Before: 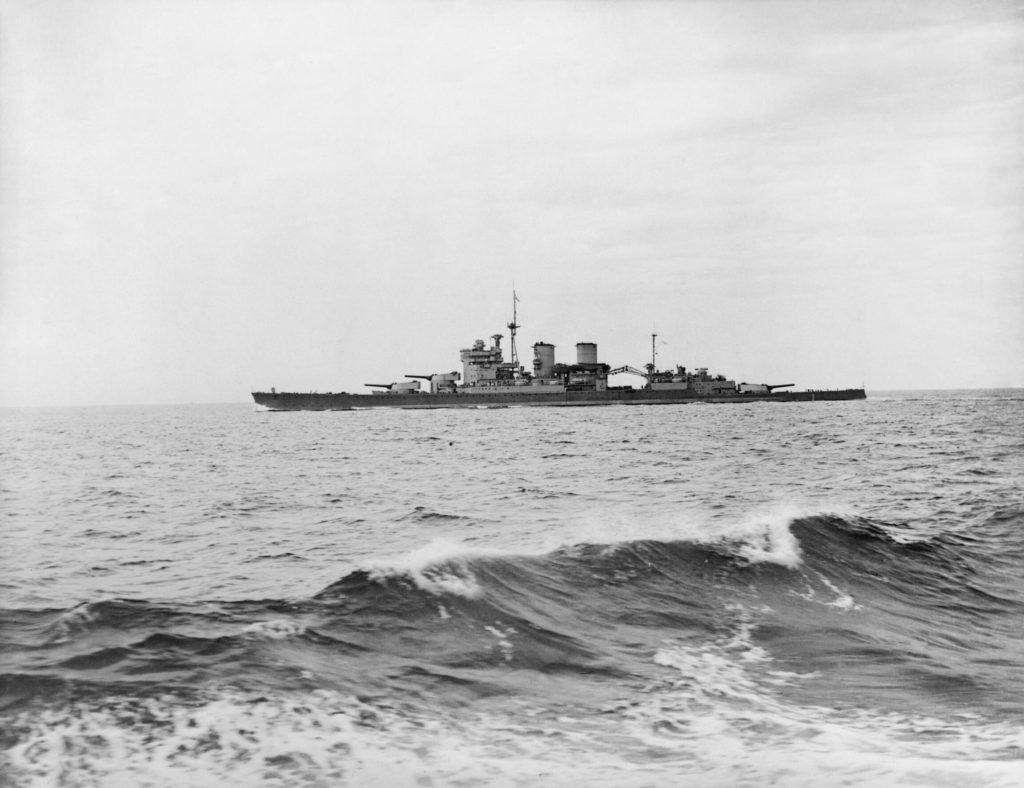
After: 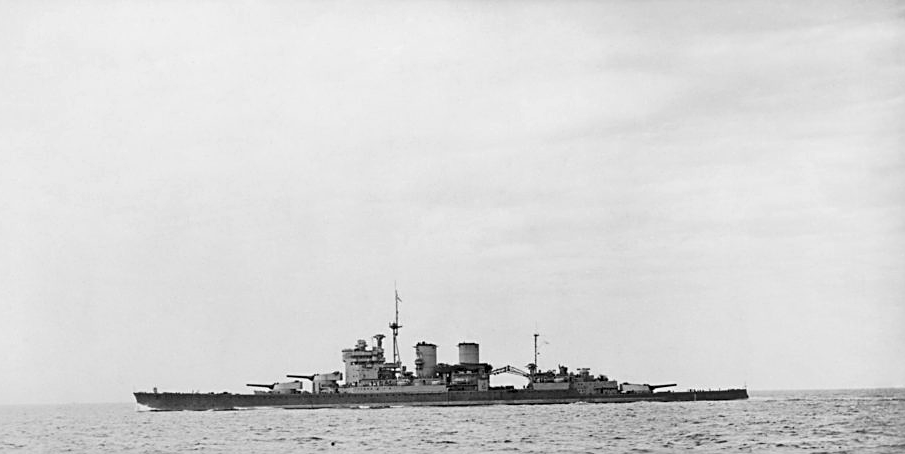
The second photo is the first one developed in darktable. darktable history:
shadows and highlights: shadows 61.91, white point adjustment 0.493, highlights -33.95, compress 84.16%
crop and rotate: left 11.582%, bottom 42.33%
sharpen: on, module defaults
